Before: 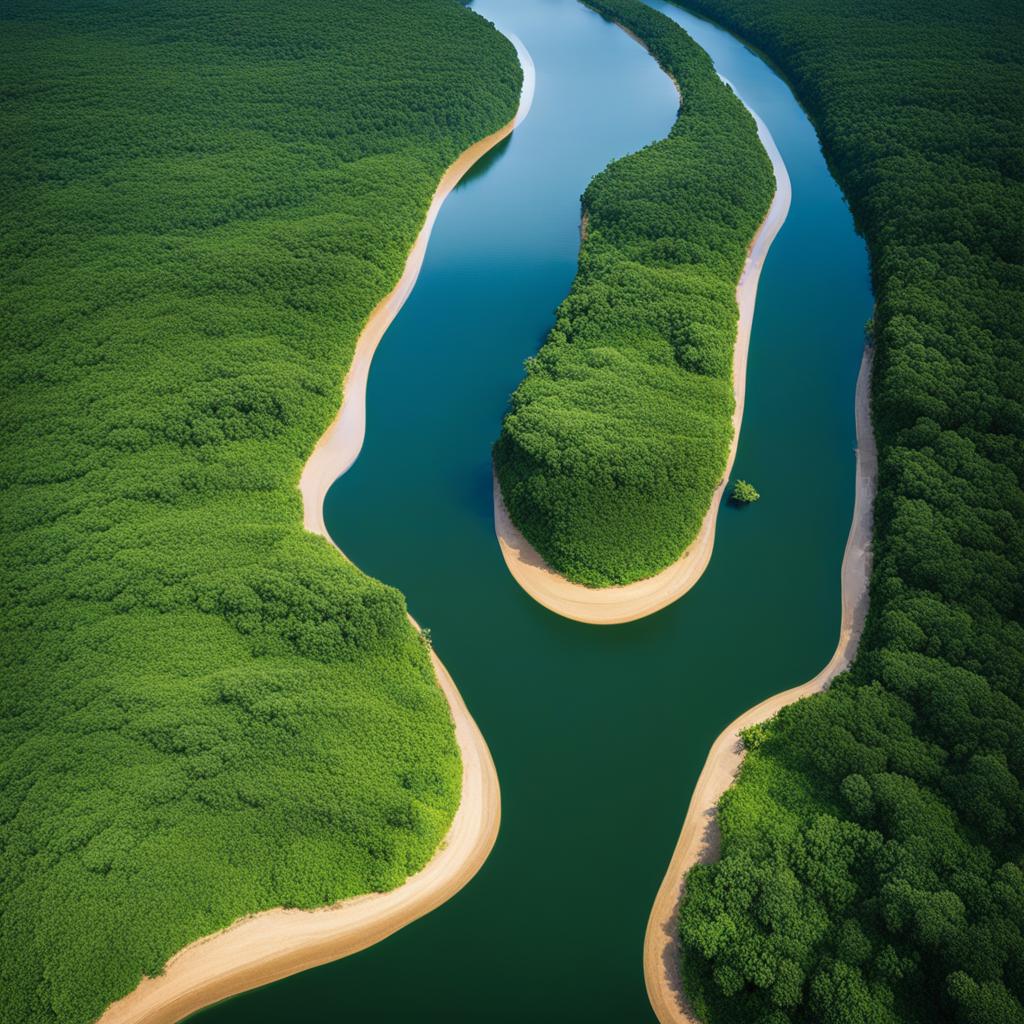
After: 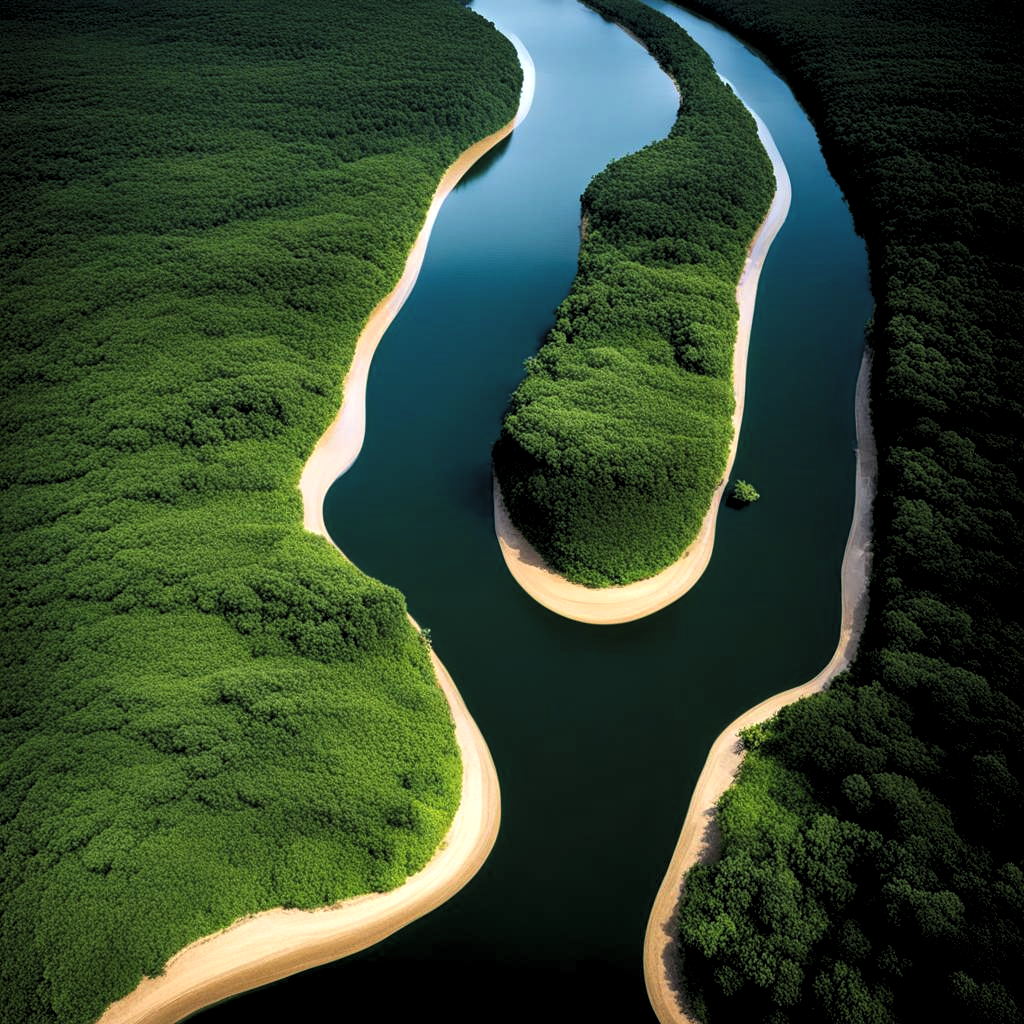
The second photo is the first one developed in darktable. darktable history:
levels: white 99.91%, levels [0.182, 0.542, 0.902]
